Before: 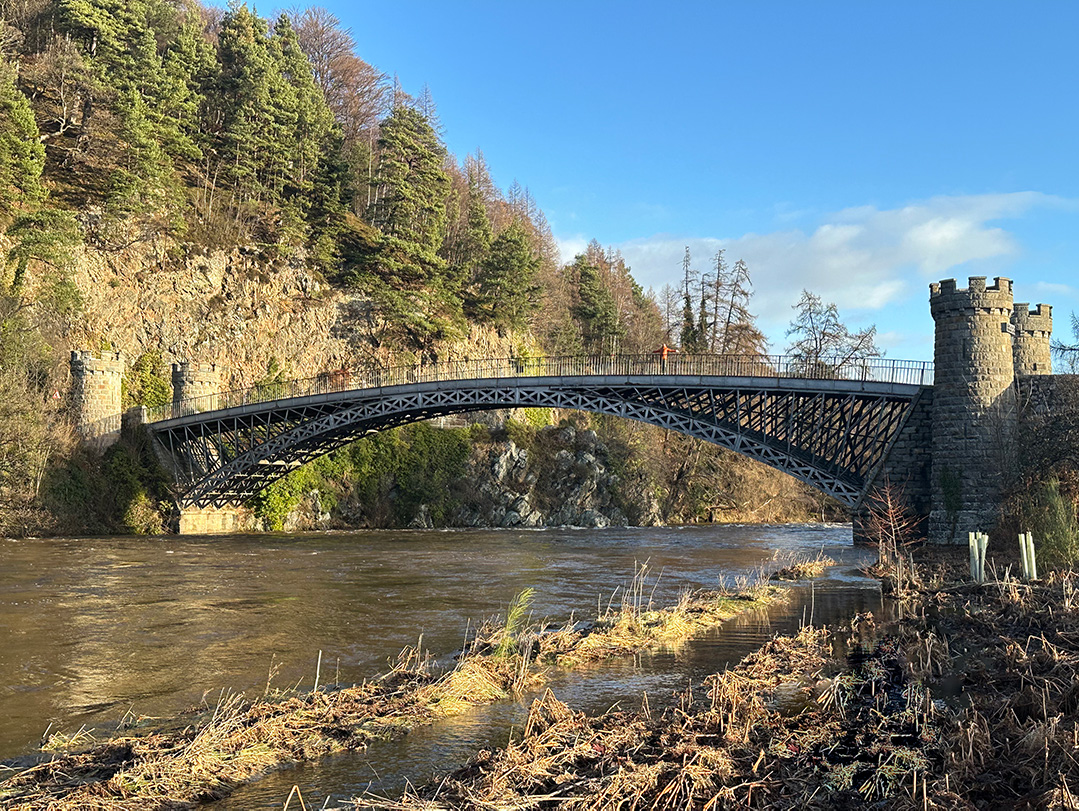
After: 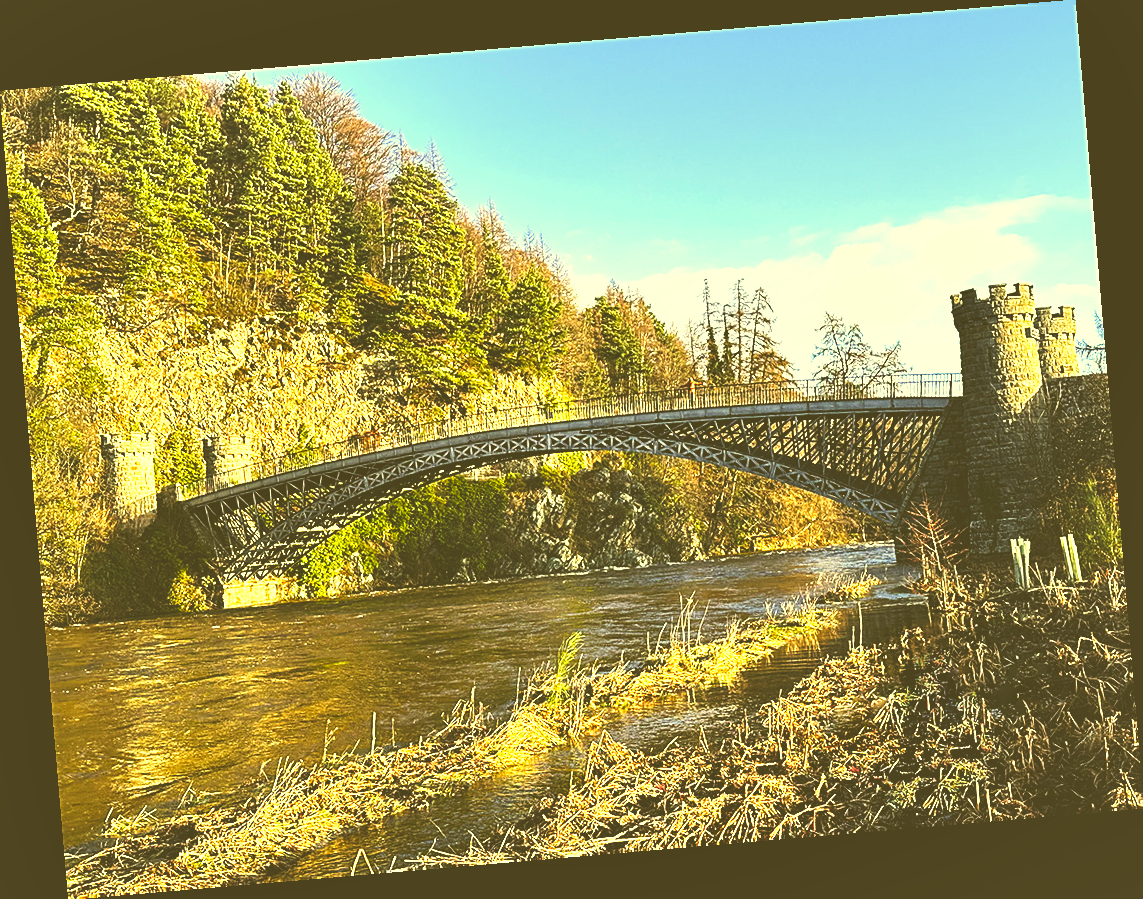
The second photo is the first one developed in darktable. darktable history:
rotate and perspective: rotation -4.86°, automatic cropping off
levels: levels [0, 0.435, 0.917]
color correction: highlights a* 0.162, highlights b* 29.53, shadows a* -0.162, shadows b* 21.09
sharpen: on, module defaults
shadows and highlights: shadows 37.27, highlights -28.18, soften with gaussian
base curve: curves: ch0 [(0, 0.036) (0.007, 0.037) (0.604, 0.887) (1, 1)], preserve colors none
